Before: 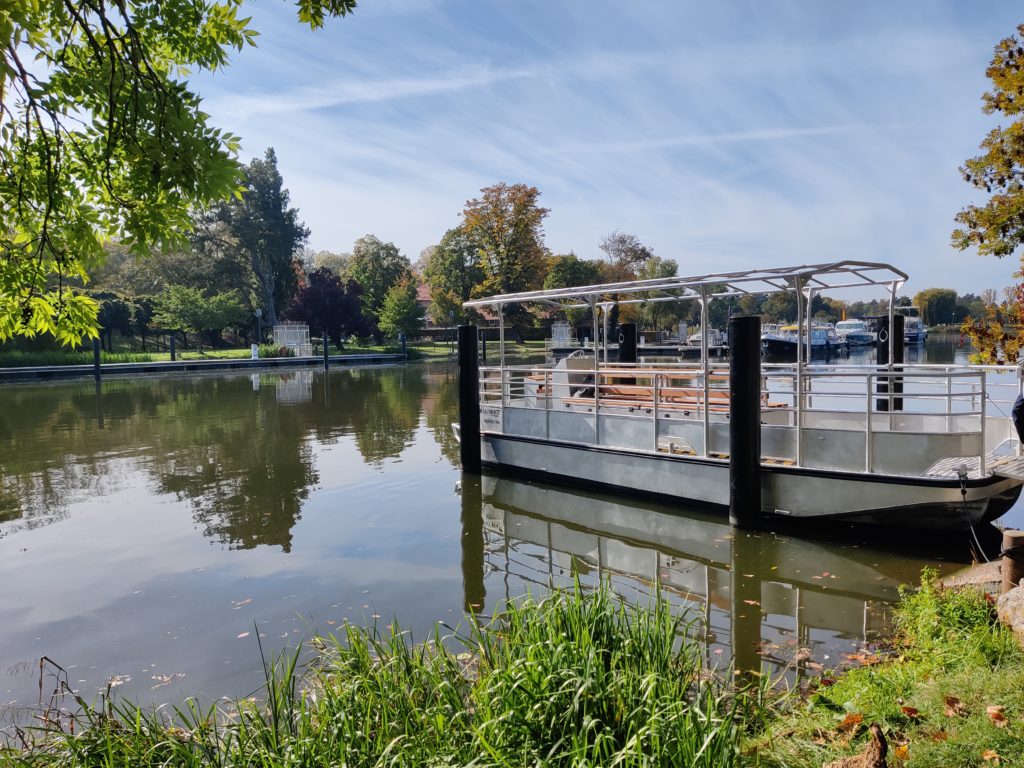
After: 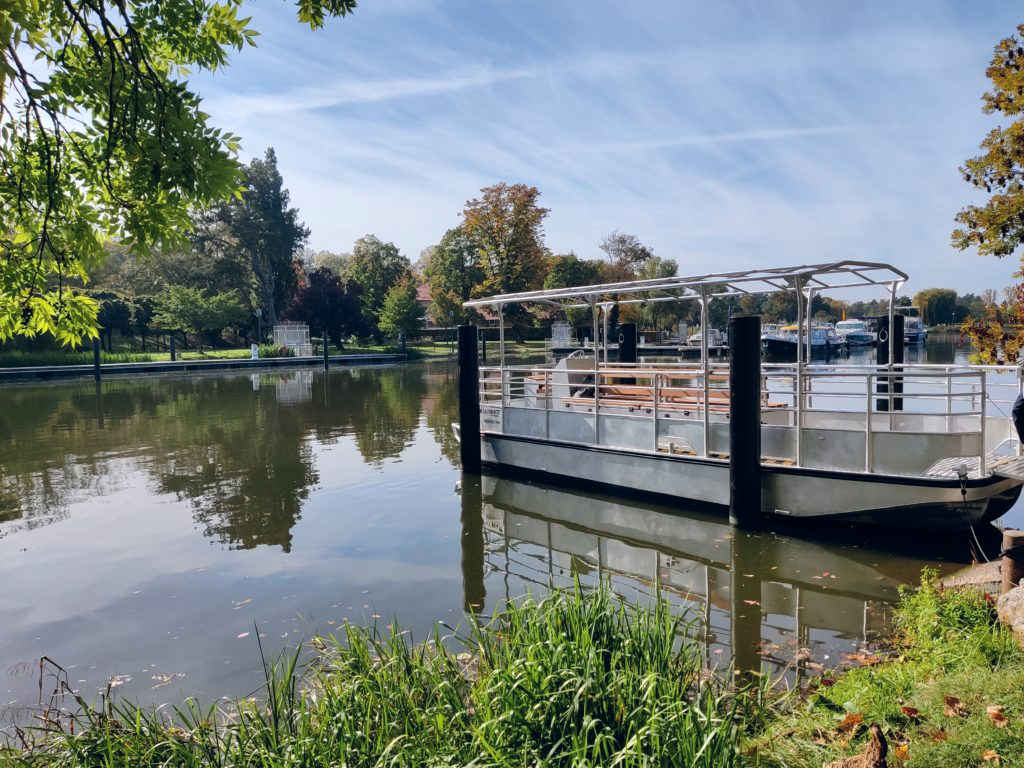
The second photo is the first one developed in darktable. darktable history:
color balance rgb: shadows lift › chroma 3.88%, shadows lift › hue 88.52°, power › hue 214.65°, global offset › chroma 0.1%, global offset › hue 252.4°, contrast 4.45%
exposure: compensate highlight preservation false
